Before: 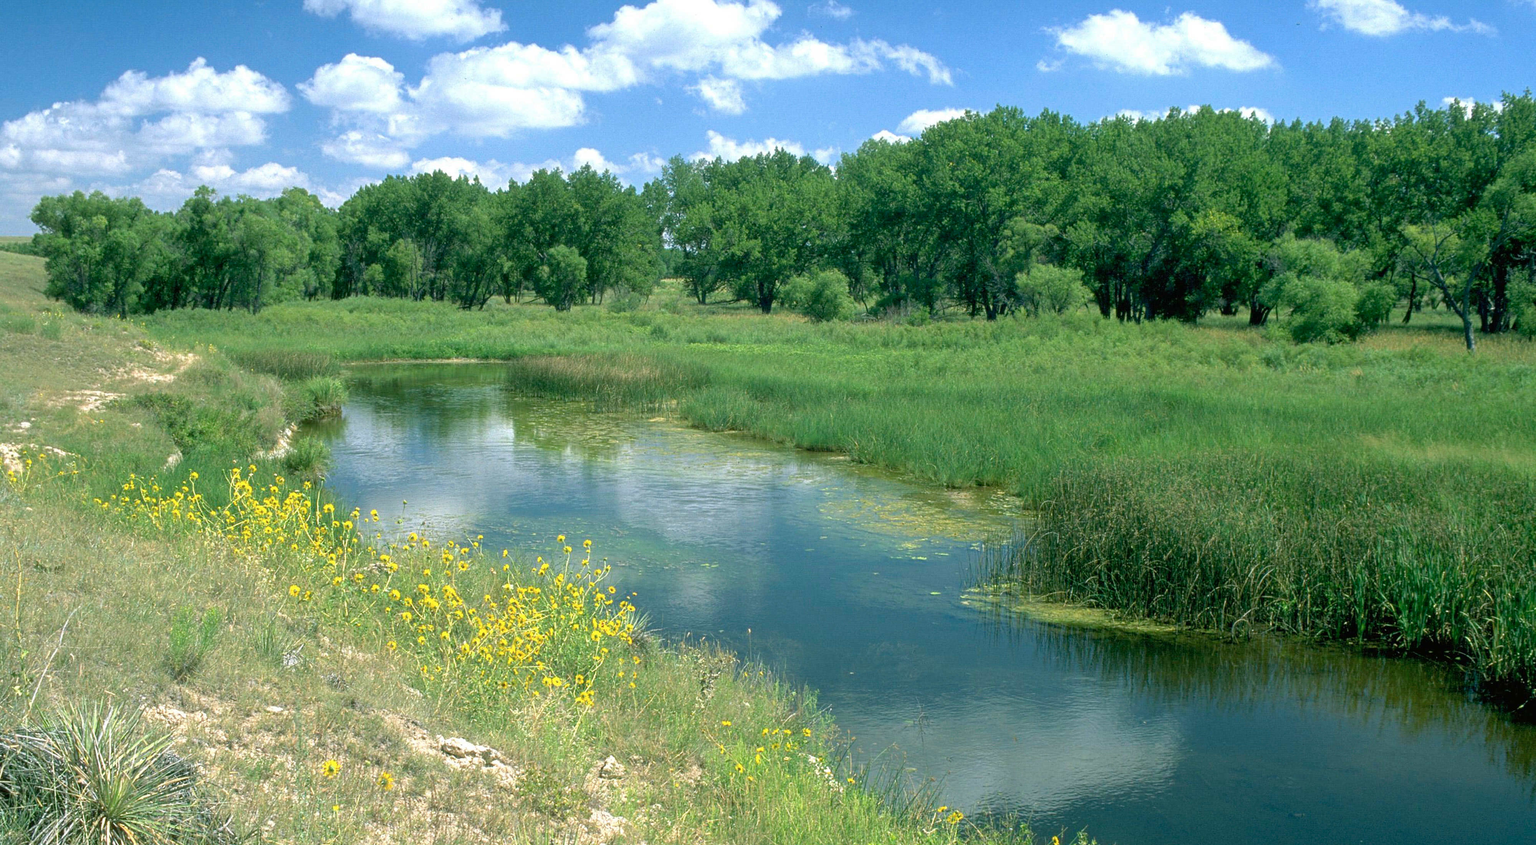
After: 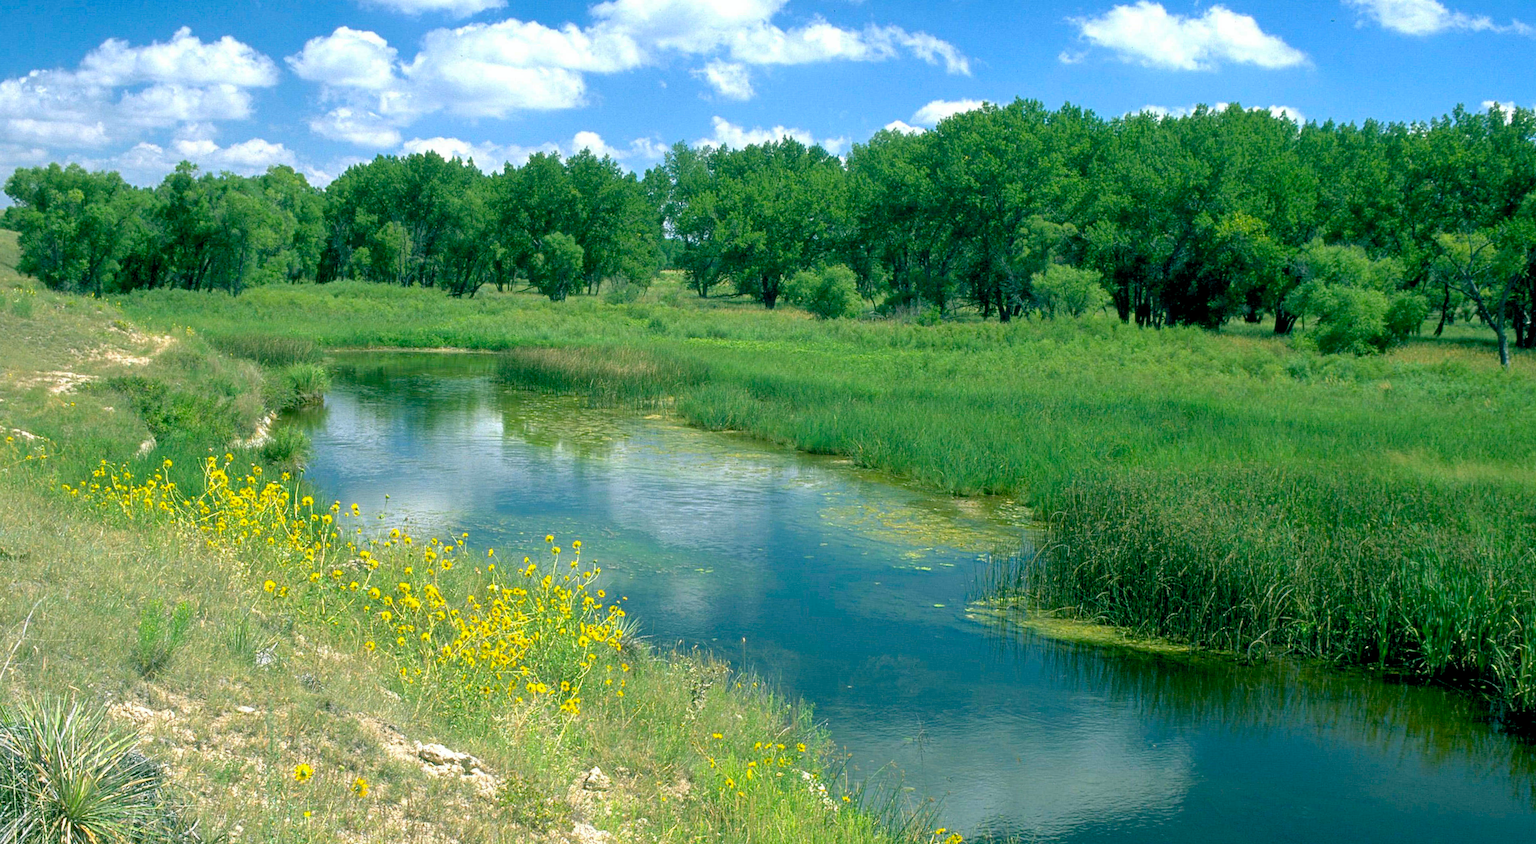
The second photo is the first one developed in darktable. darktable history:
tone equalizer: on, module defaults
crop and rotate: angle -1.43°
color balance rgb: shadows lift › chroma 2.002%, shadows lift › hue 247.17°, global offset › luminance -0.339%, global offset › chroma 0.117%, global offset › hue 163.92°, perceptual saturation grading › global saturation 19.702%
